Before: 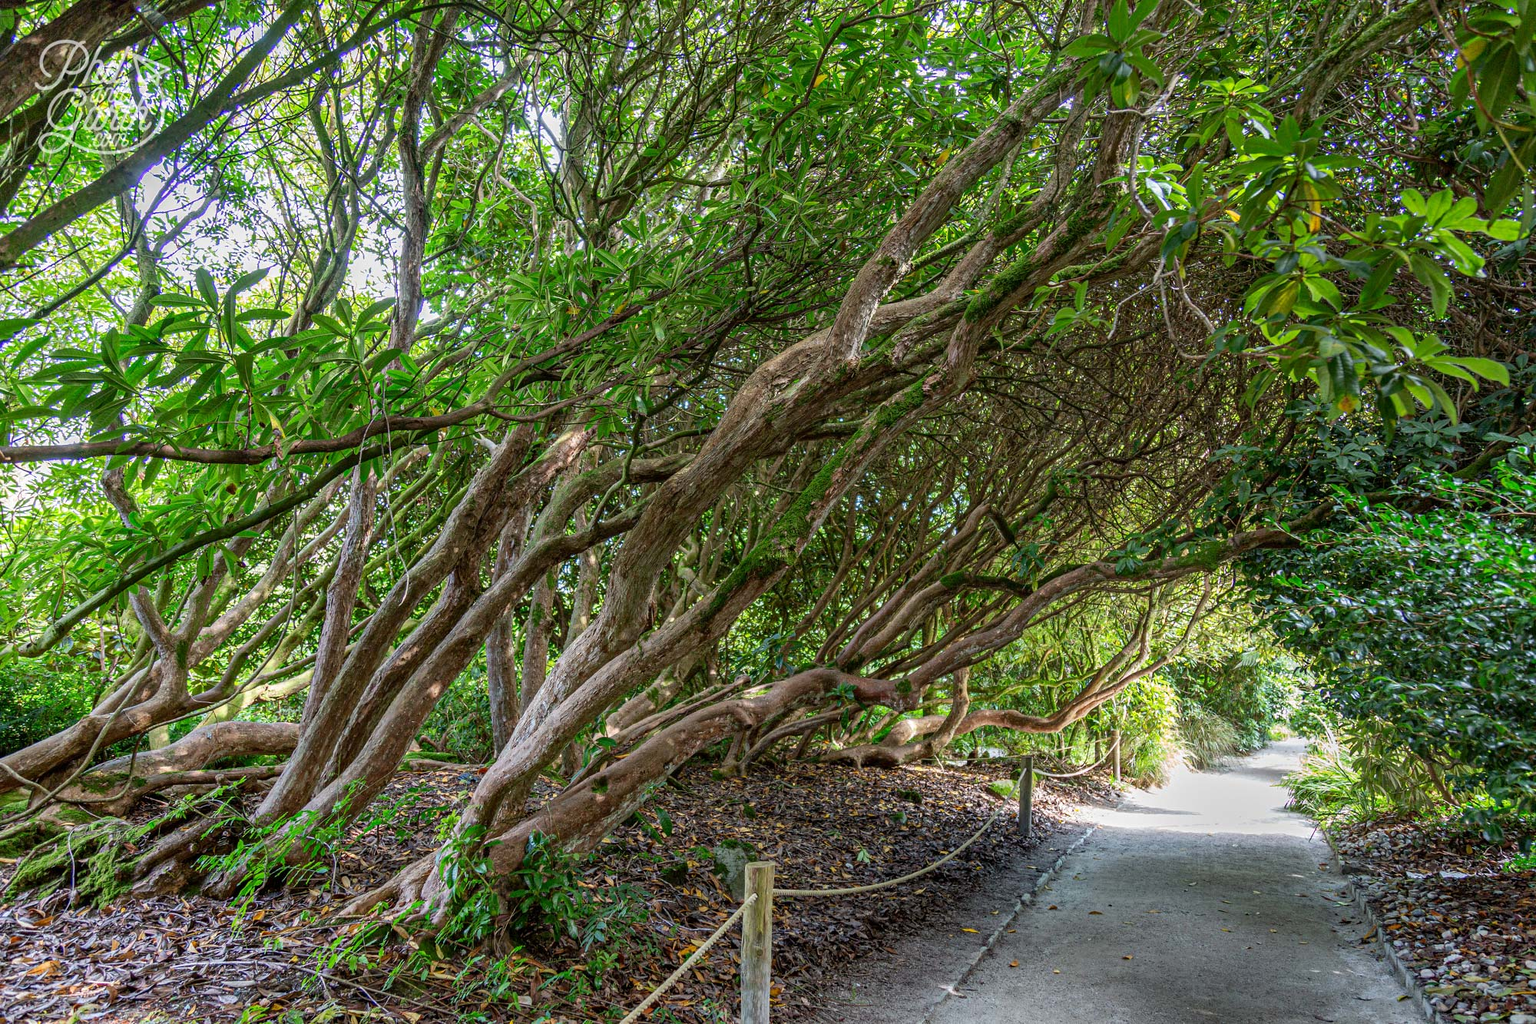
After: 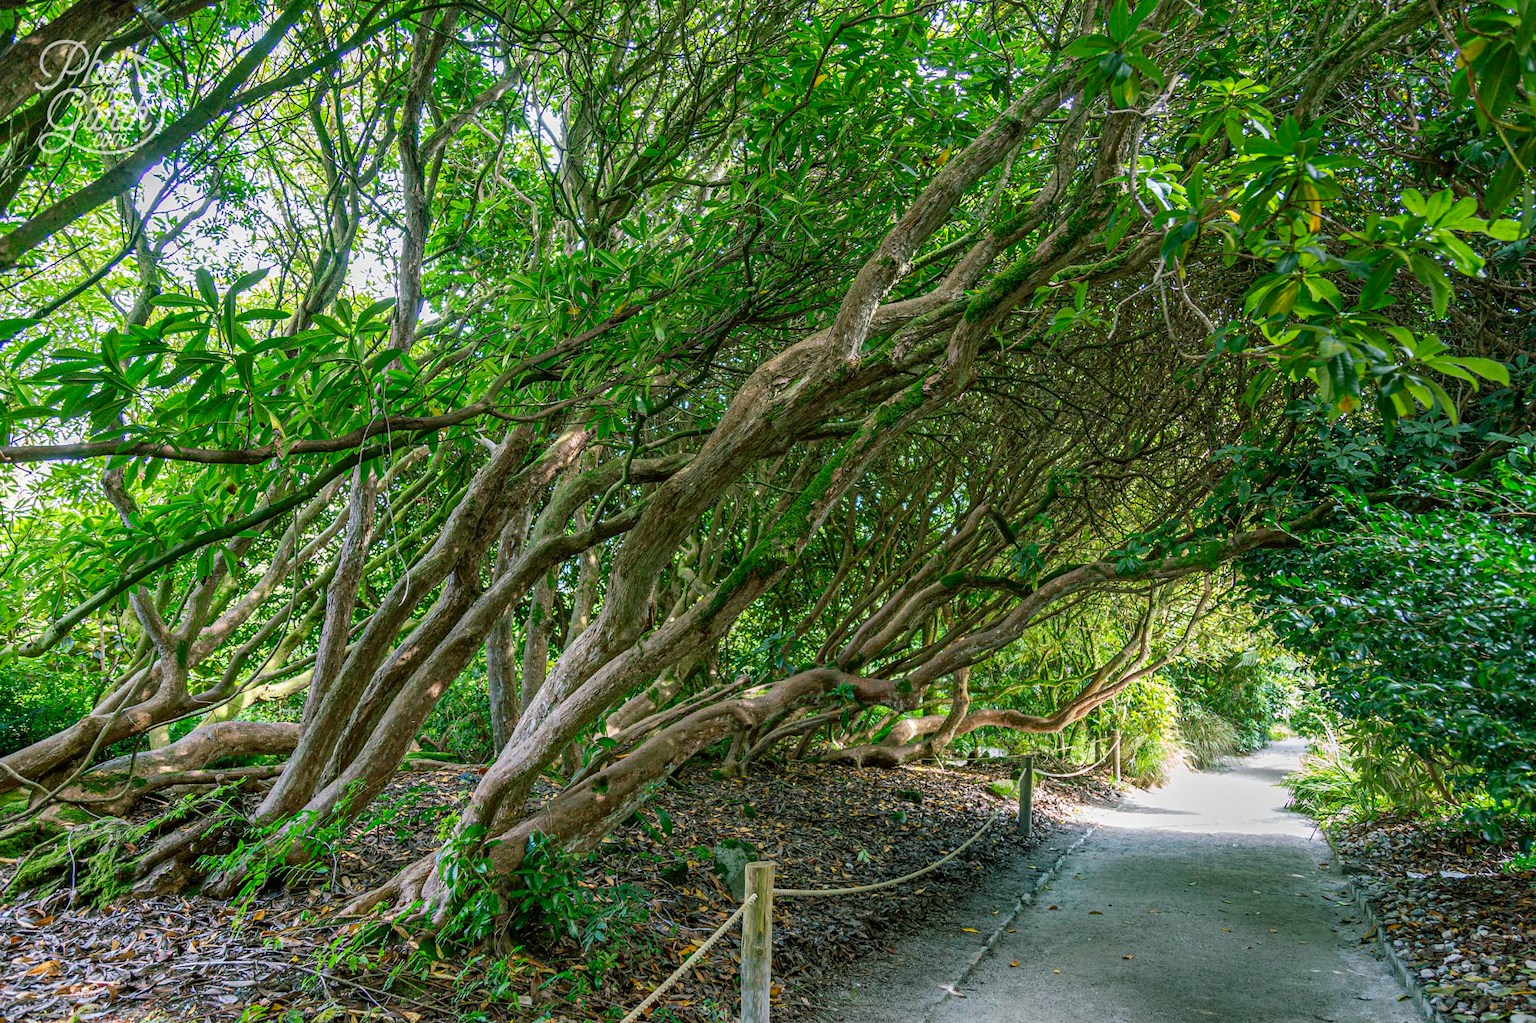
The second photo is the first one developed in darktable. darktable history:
color balance rgb: shadows lift › chroma 11.743%, shadows lift › hue 133.77°, perceptual saturation grading › global saturation -0.079%, perceptual saturation grading › mid-tones 11.394%, global vibrance 20%
